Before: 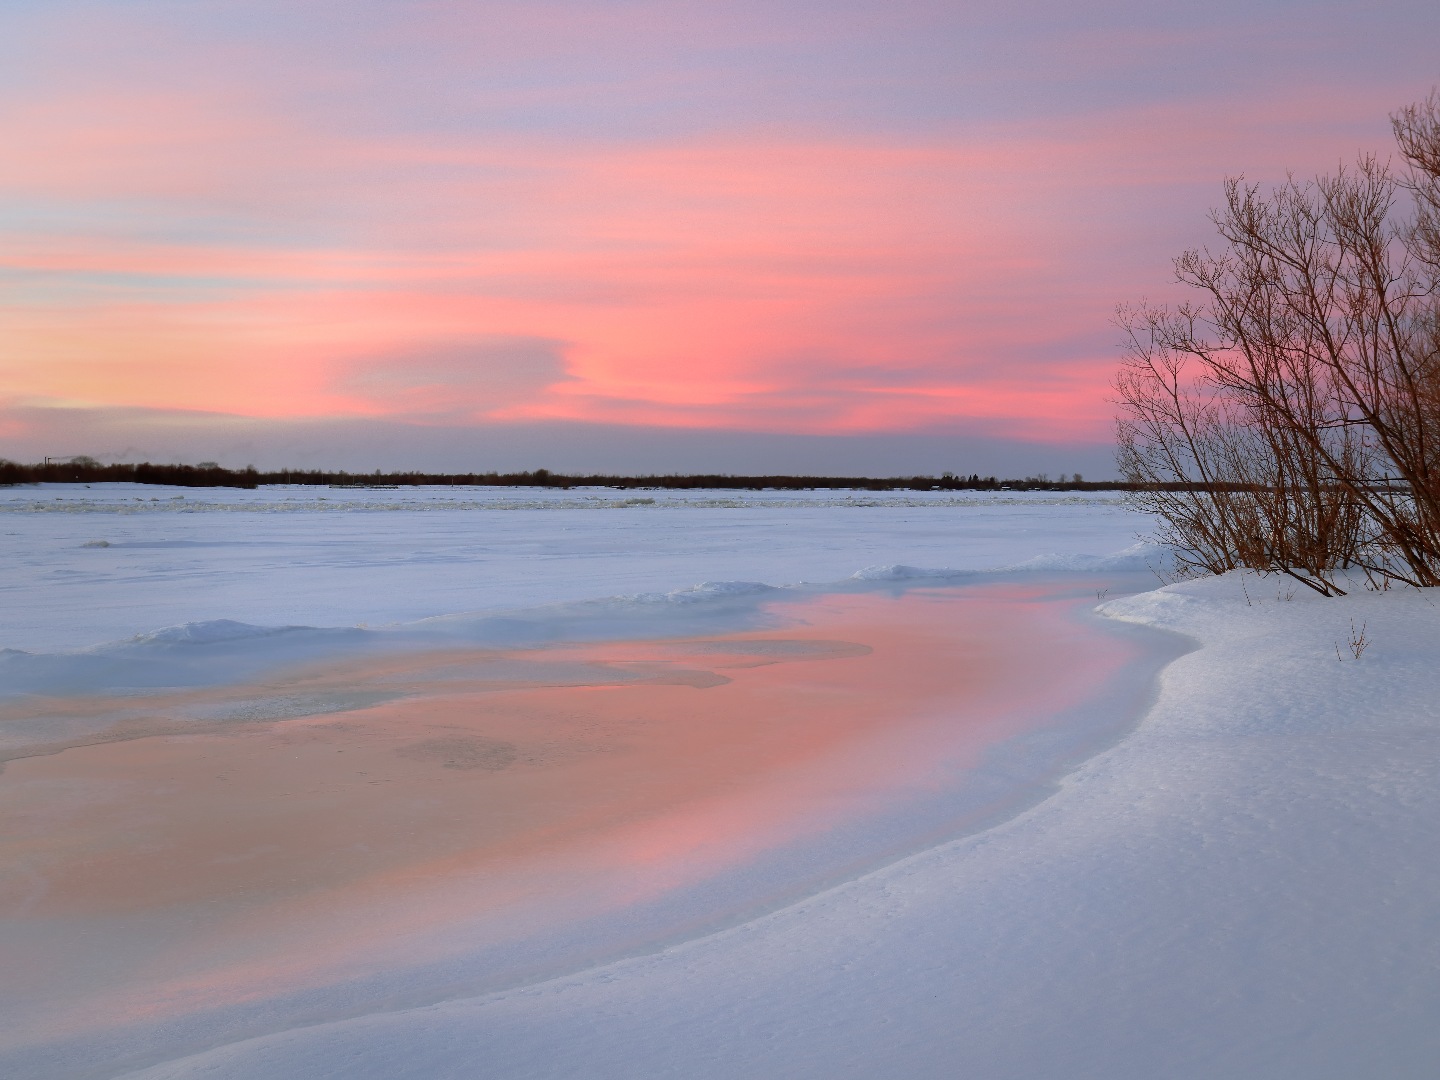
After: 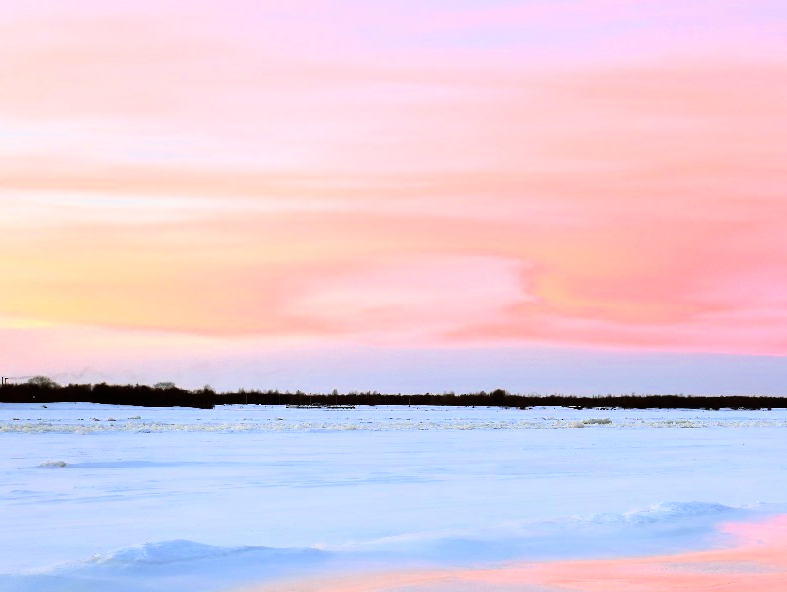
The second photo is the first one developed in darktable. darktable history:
rgb curve: curves: ch0 [(0, 0) (0.21, 0.15) (0.24, 0.21) (0.5, 0.75) (0.75, 0.96) (0.89, 0.99) (1, 1)]; ch1 [(0, 0.02) (0.21, 0.13) (0.25, 0.2) (0.5, 0.67) (0.75, 0.9) (0.89, 0.97) (1, 1)]; ch2 [(0, 0.02) (0.21, 0.13) (0.25, 0.2) (0.5, 0.67) (0.75, 0.9) (0.89, 0.97) (1, 1)], compensate middle gray true
crop and rotate: left 3.047%, top 7.509%, right 42.236%, bottom 37.598%
color zones: curves: ch0 [(0, 0.613) (0.01, 0.613) (0.245, 0.448) (0.498, 0.529) (0.642, 0.665) (0.879, 0.777) (0.99, 0.613)]; ch1 [(0, 0) (0.143, 0) (0.286, 0) (0.429, 0) (0.571, 0) (0.714, 0) (0.857, 0)], mix -131.09%
